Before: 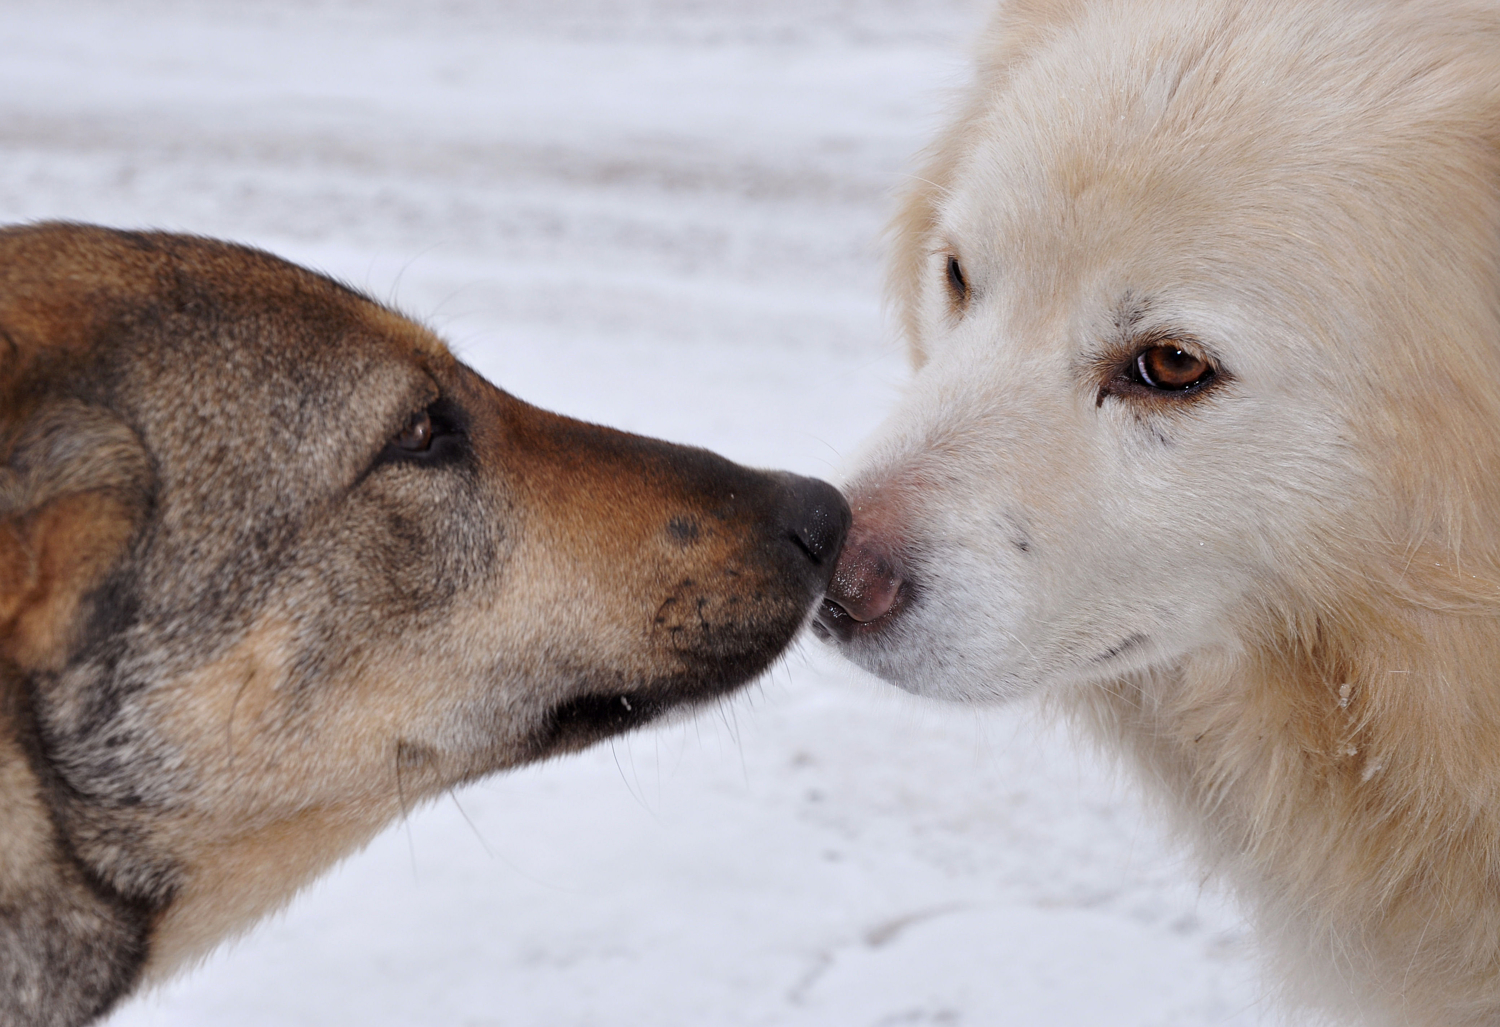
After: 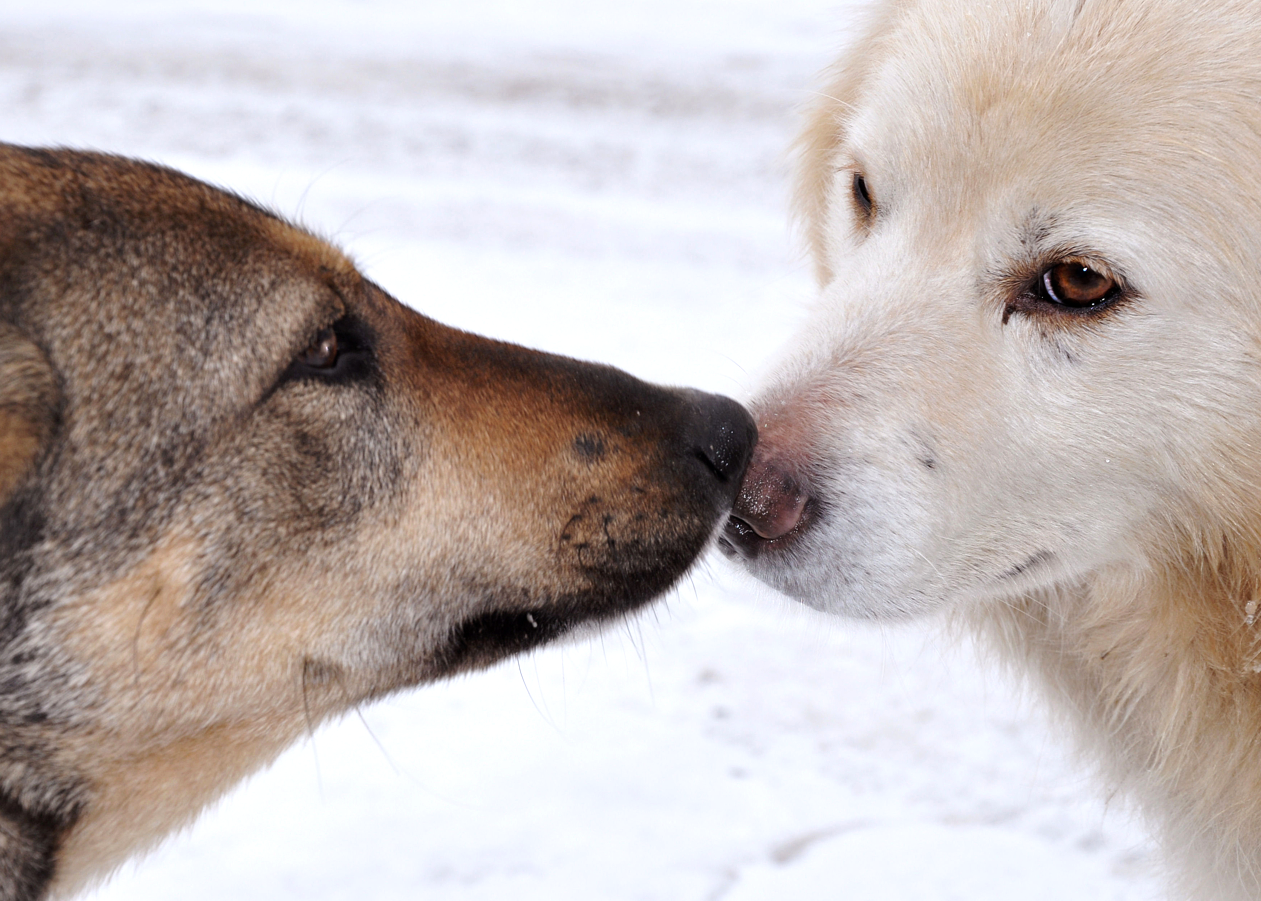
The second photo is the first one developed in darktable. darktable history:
tone equalizer: -8 EV -0.416 EV, -7 EV -0.363 EV, -6 EV -0.311 EV, -5 EV -0.185 EV, -3 EV 0.22 EV, -2 EV 0.351 EV, -1 EV 0.364 EV, +0 EV 0.418 EV, mask exposure compensation -0.51 EV
crop: left 6.332%, top 8.161%, right 9.536%, bottom 4.099%
